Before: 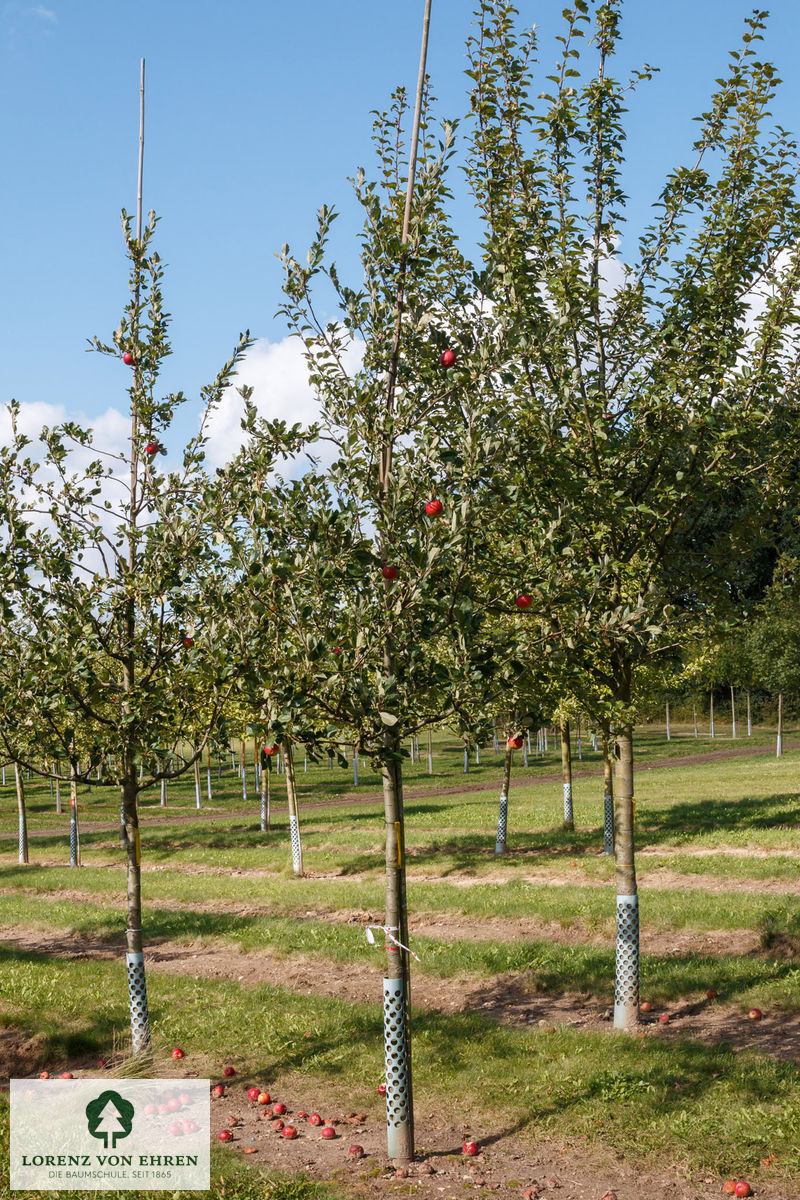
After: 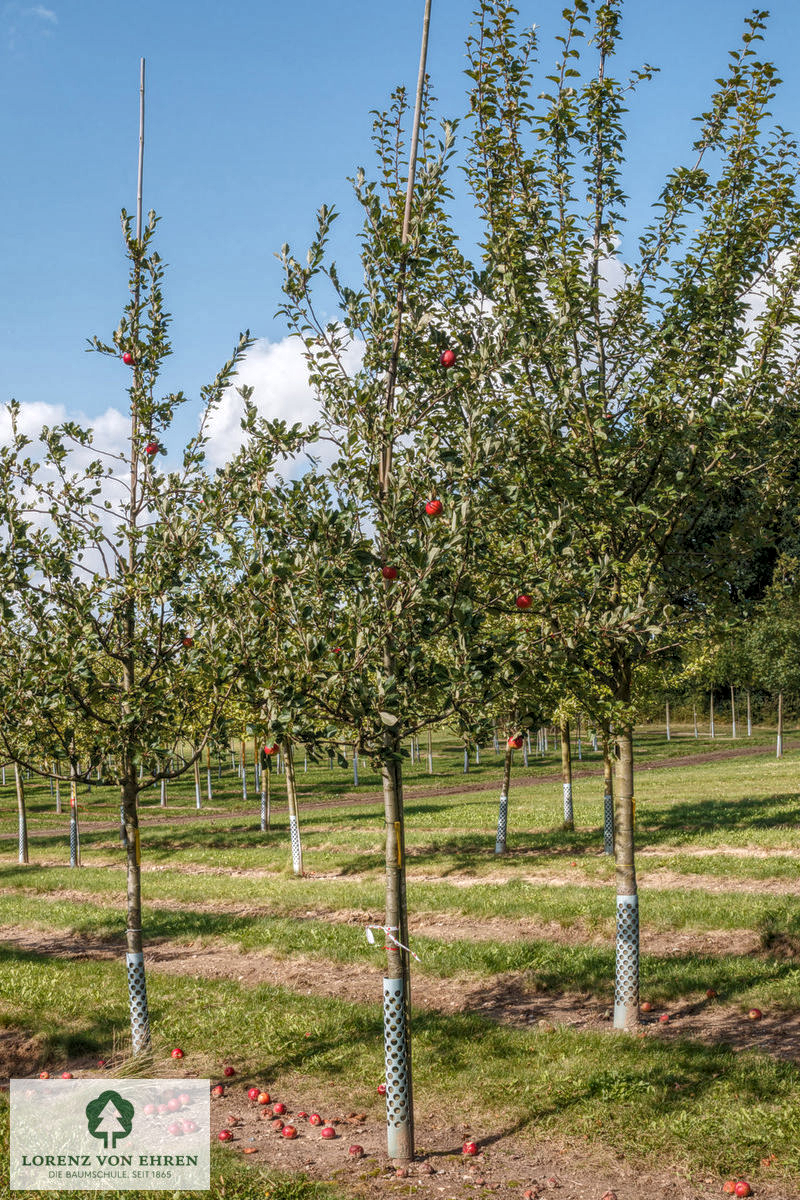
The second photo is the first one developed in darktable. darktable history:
local contrast: highlights 74%, shadows 55%, detail 176%, midtone range 0.207
shadows and highlights: shadows 5, soften with gaussian
